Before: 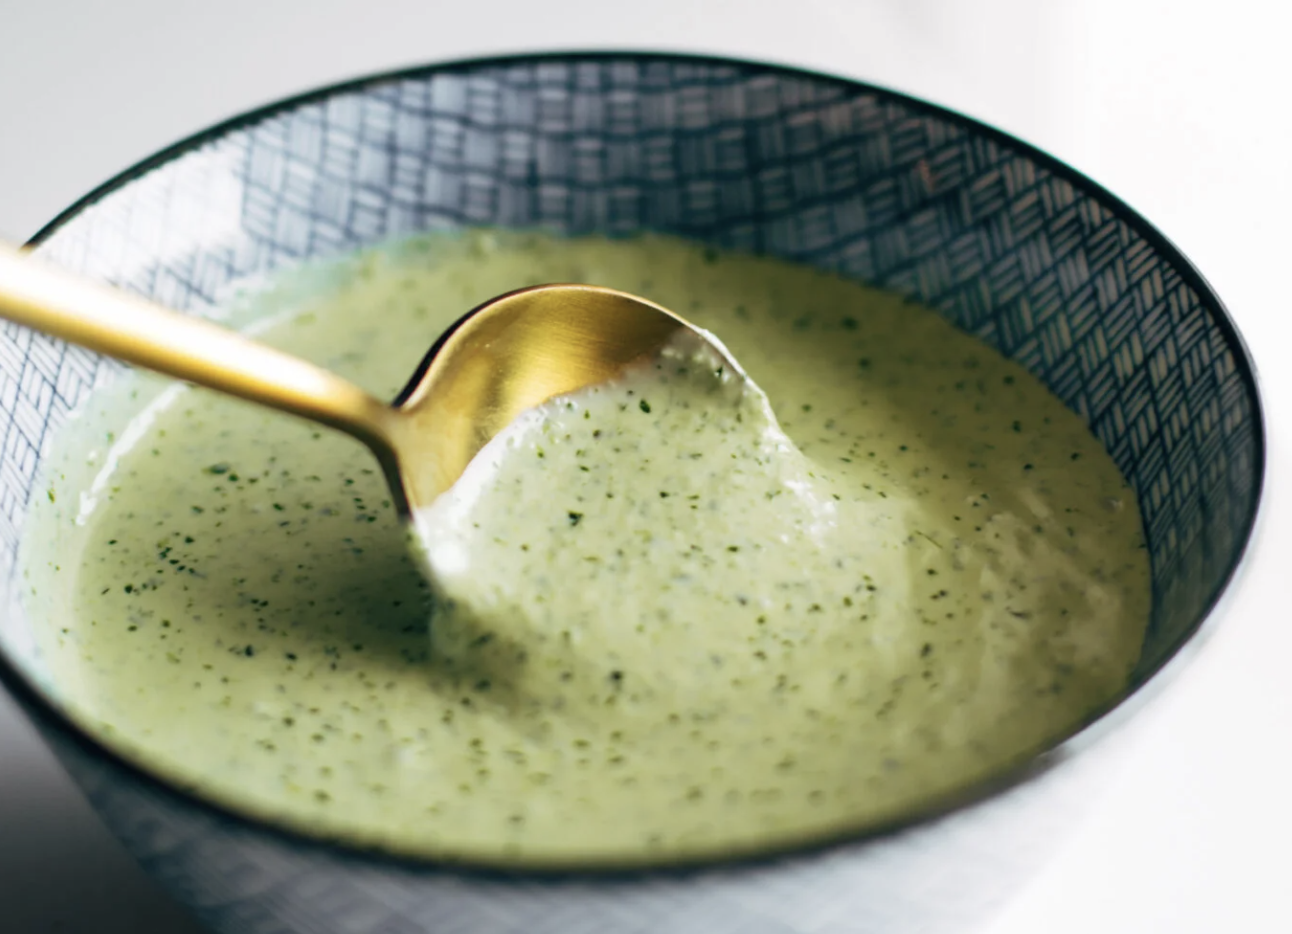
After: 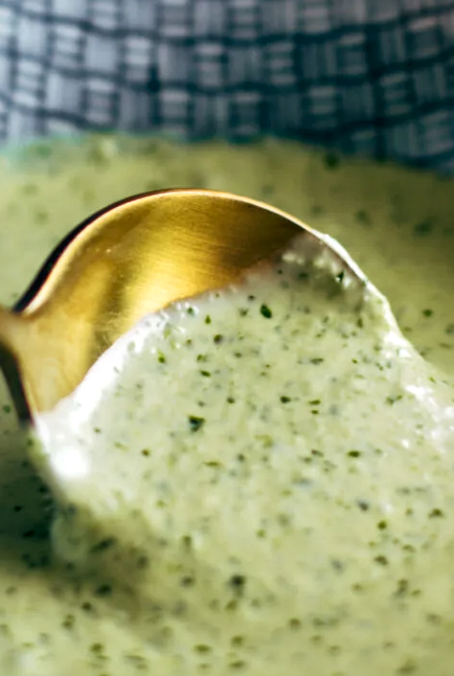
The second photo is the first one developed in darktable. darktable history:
local contrast: mode bilateral grid, contrast 20, coarseness 19, detail 163%, midtone range 0.2
crop and rotate: left 29.476%, top 10.214%, right 35.32%, bottom 17.333%
